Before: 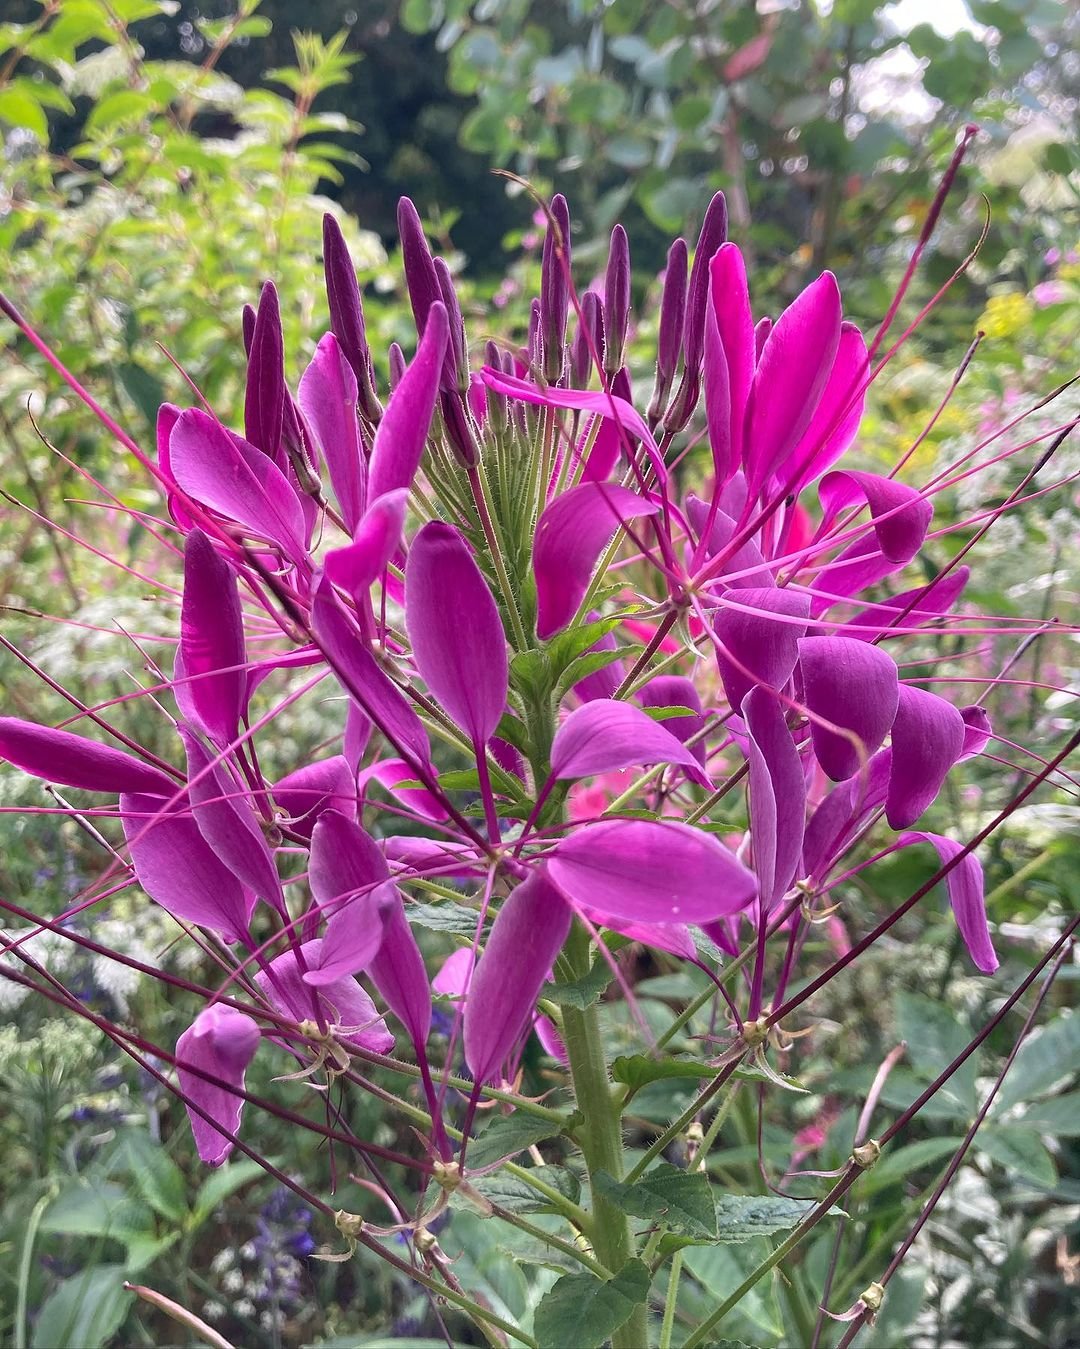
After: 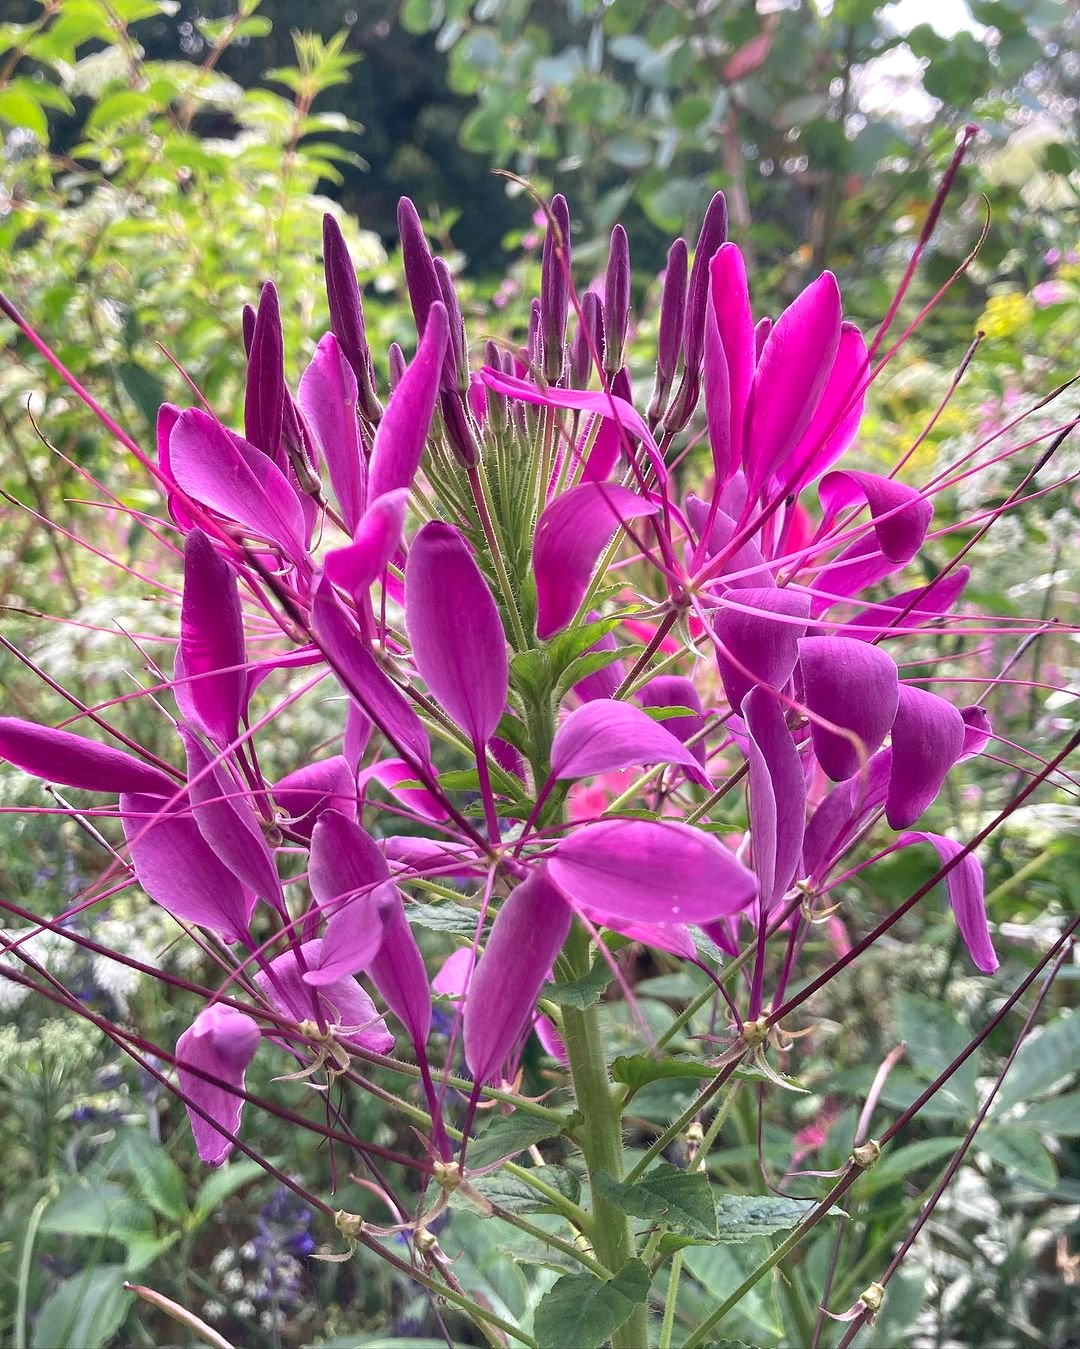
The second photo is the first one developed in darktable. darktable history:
exposure: exposure 0.203 EV, compensate highlight preservation false
shadows and highlights: low approximation 0.01, soften with gaussian
